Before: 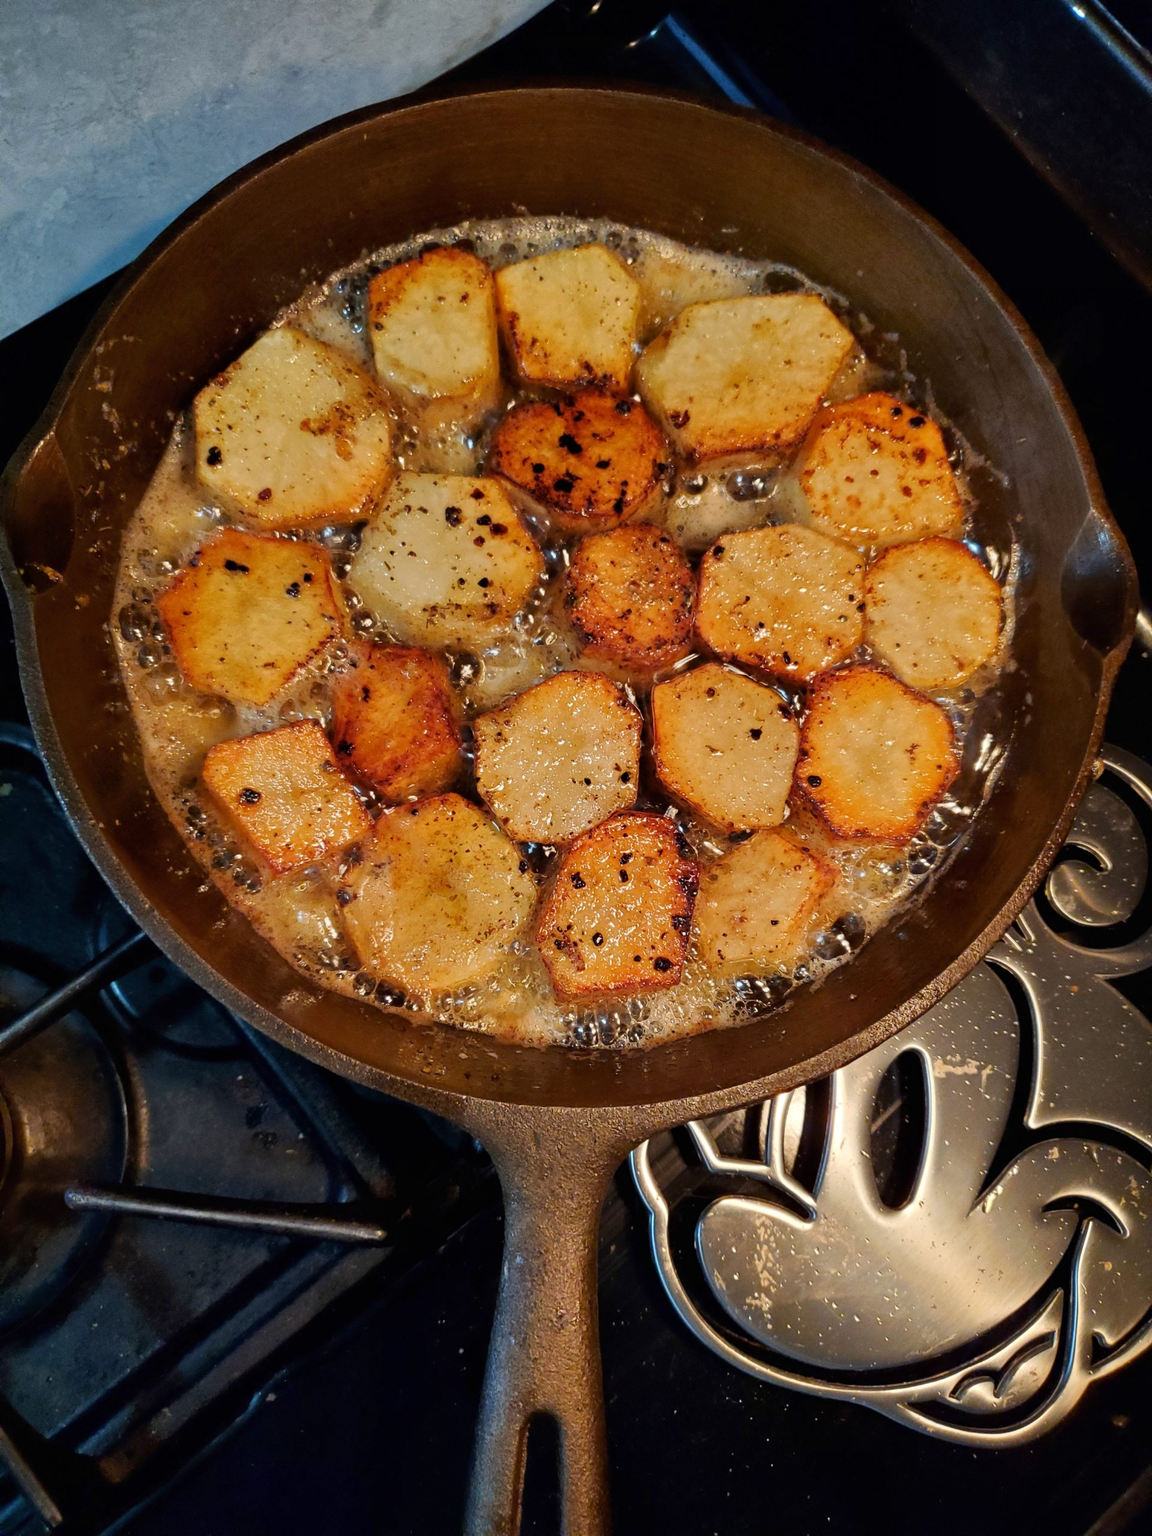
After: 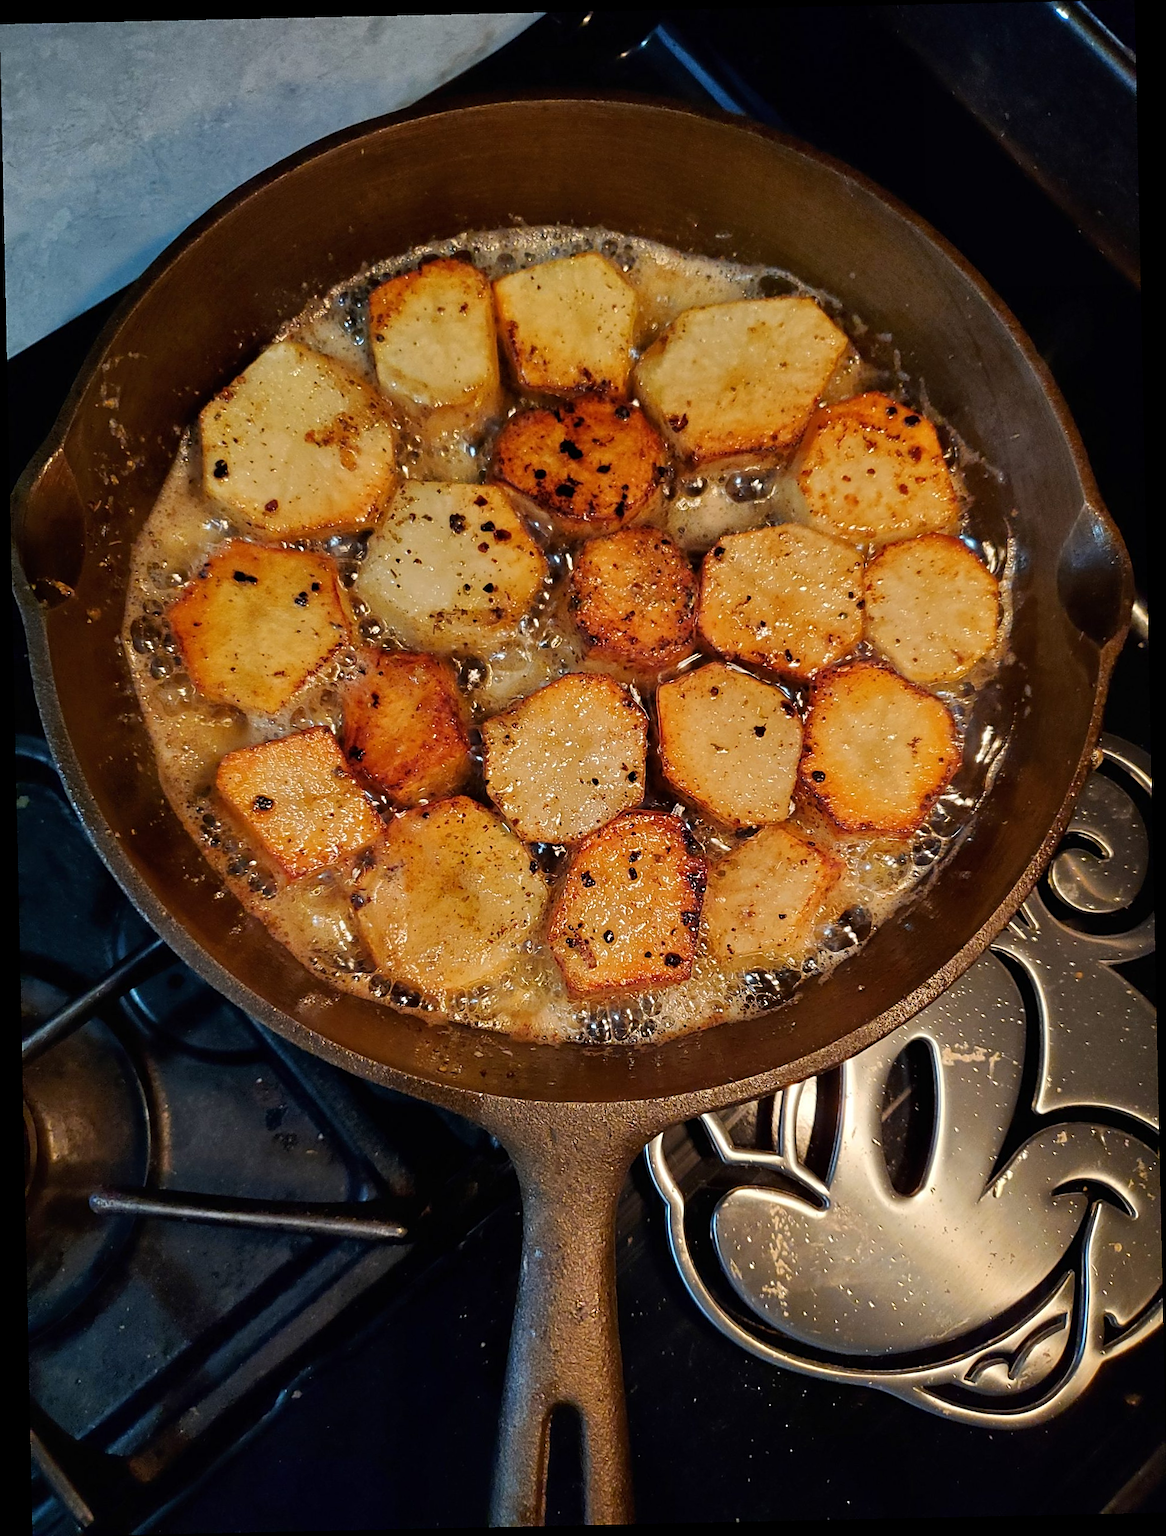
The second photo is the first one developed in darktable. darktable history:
sharpen: on, module defaults
rotate and perspective: rotation -1.24°, automatic cropping off
